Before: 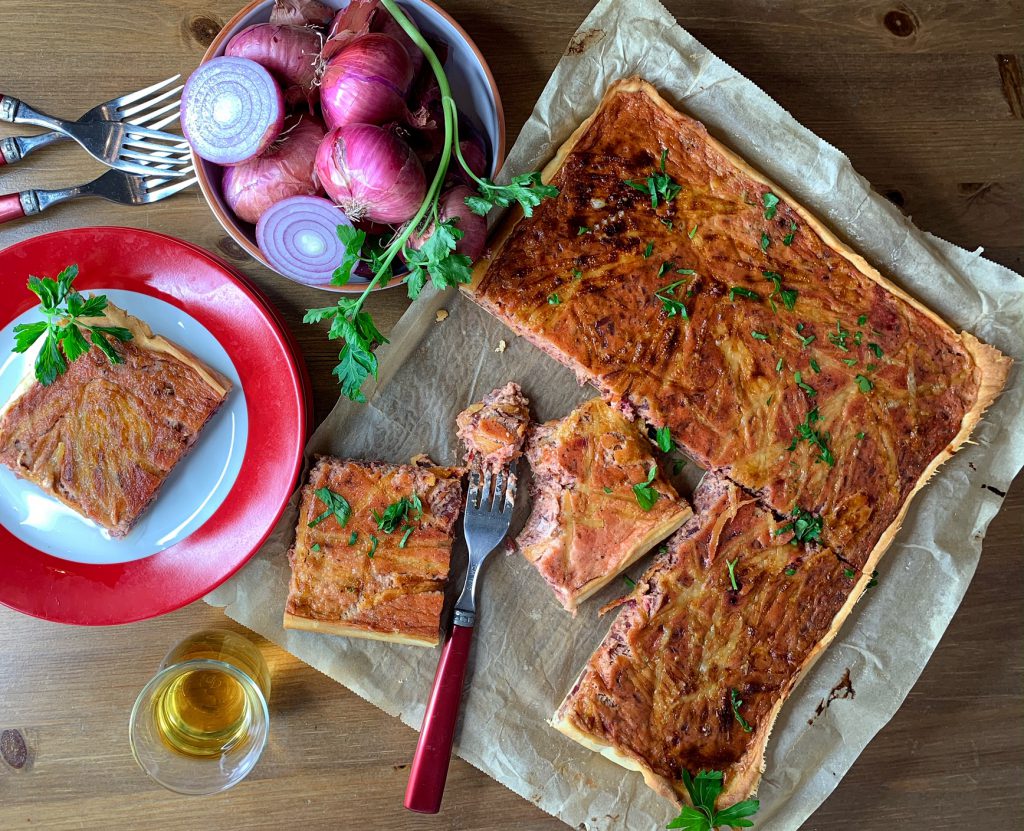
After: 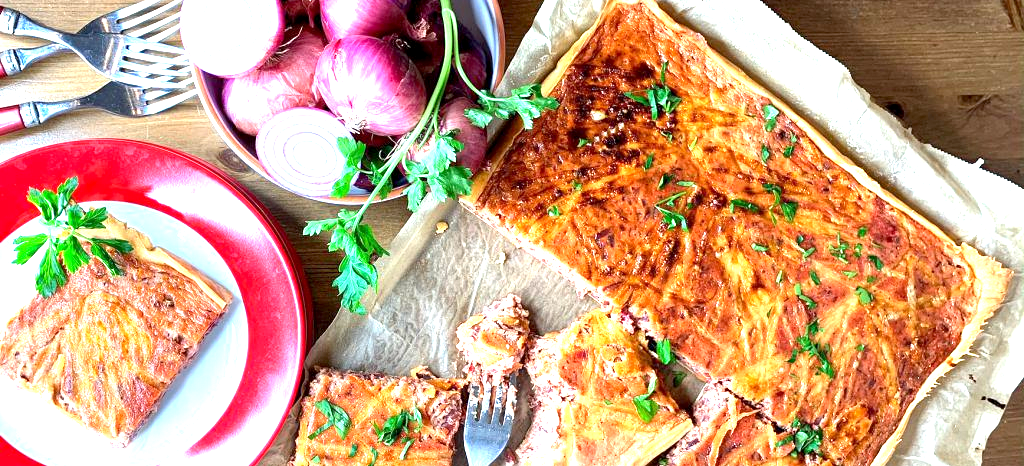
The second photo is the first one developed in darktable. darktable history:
crop and rotate: top 10.605%, bottom 33.274%
exposure: black level correction 0.001, exposure 1.84 EV, compensate highlight preservation false
